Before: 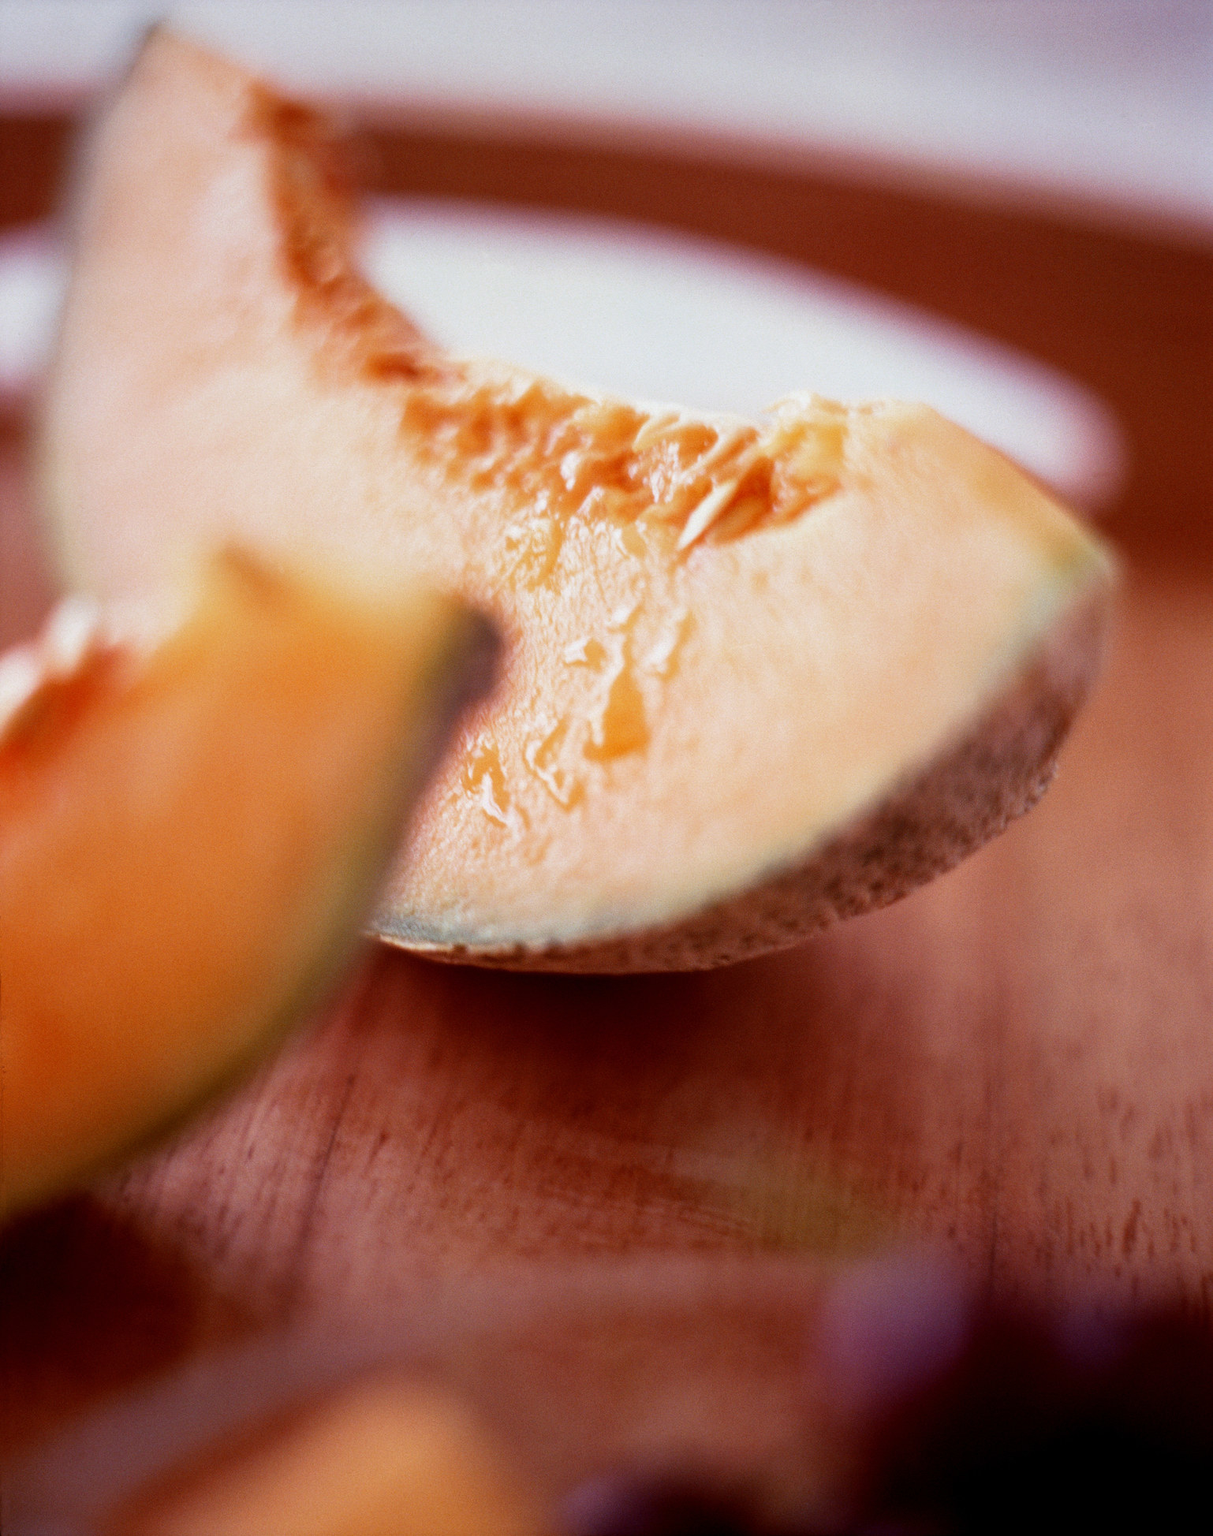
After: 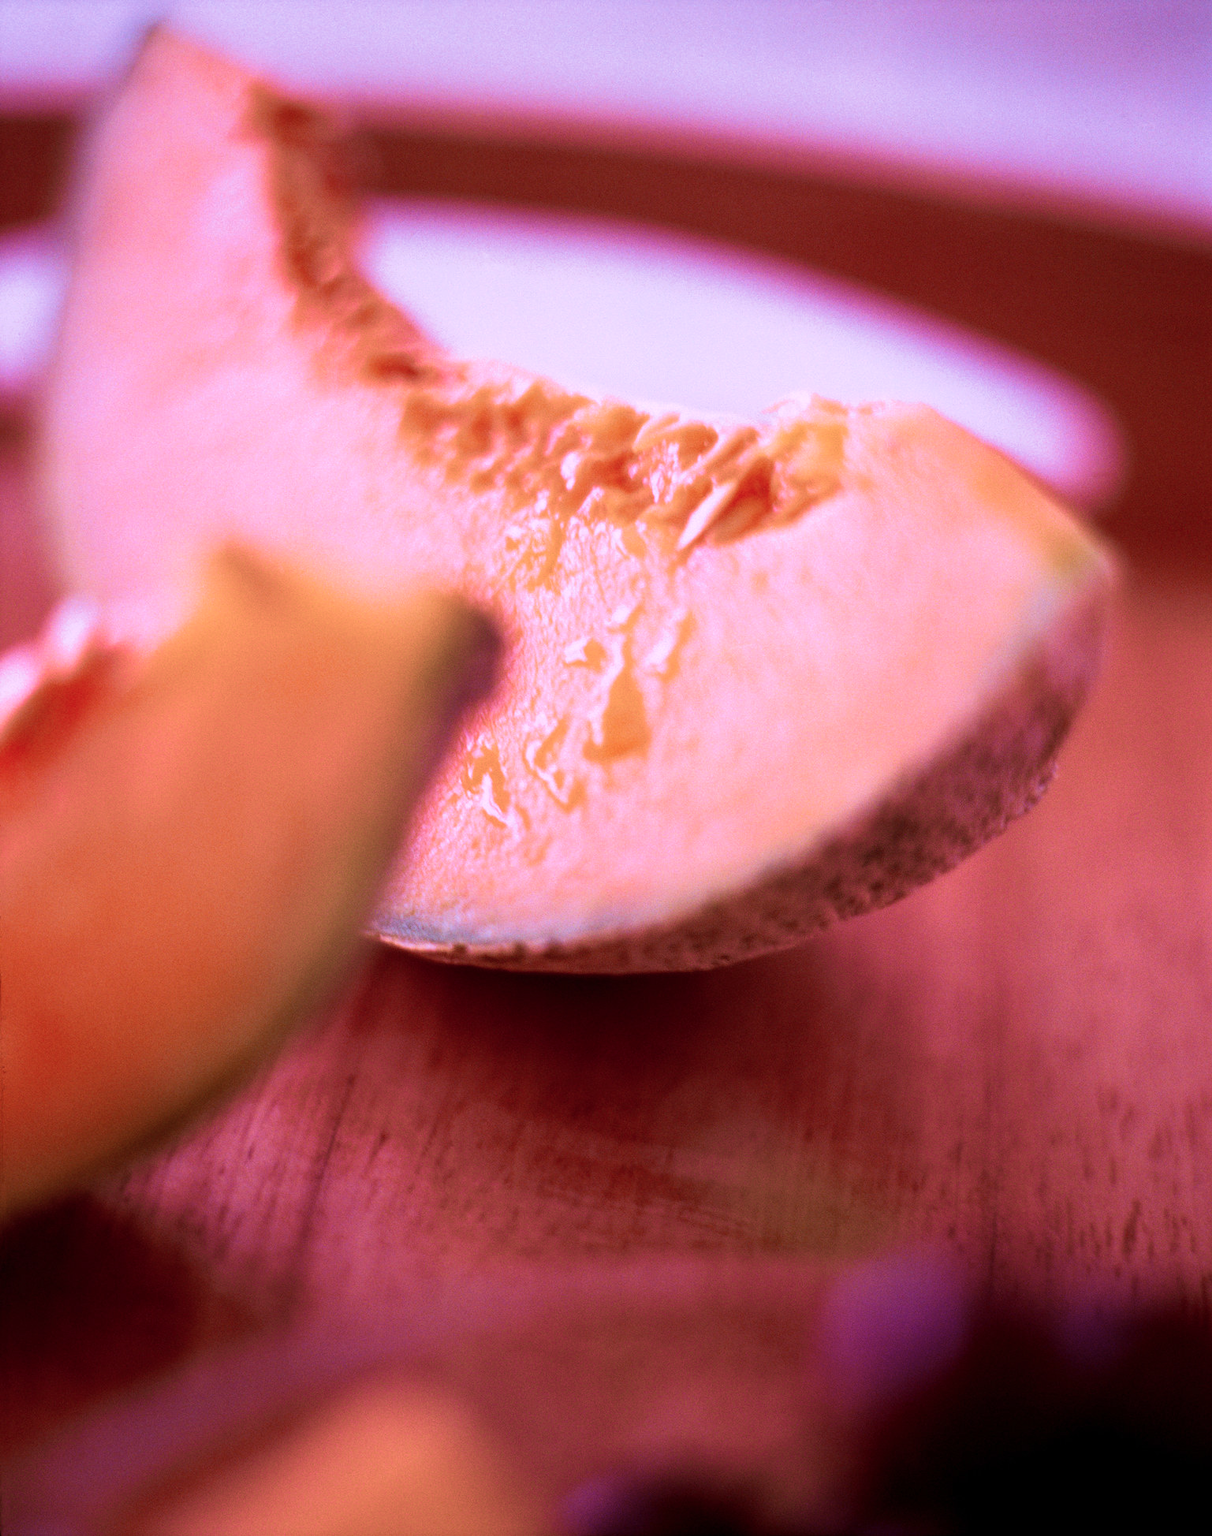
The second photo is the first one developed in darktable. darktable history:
color correction: highlights a* 15.96, highlights b* -20.16
velvia: strength 73.78%
